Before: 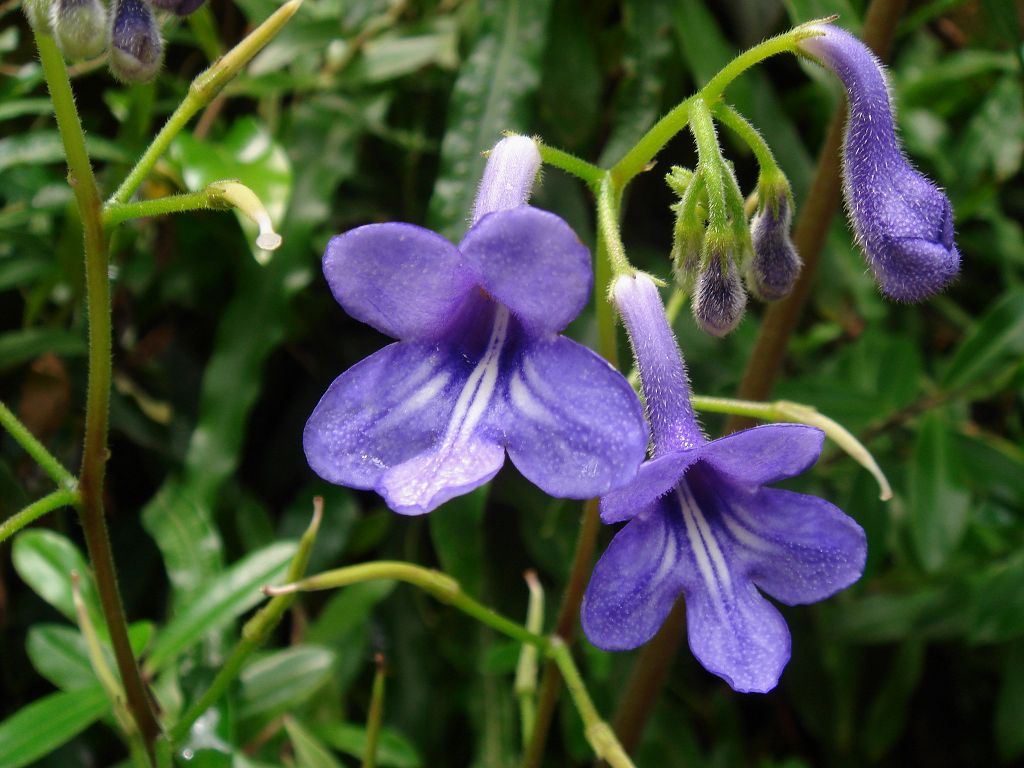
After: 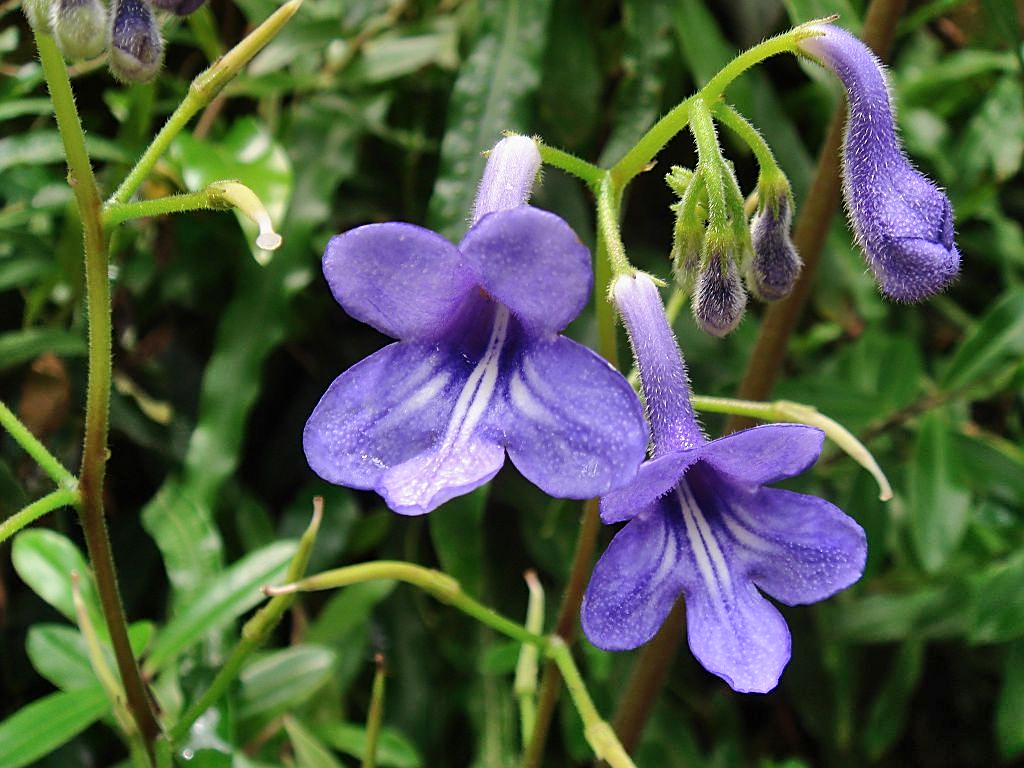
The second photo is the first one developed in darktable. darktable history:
shadows and highlights: shadows 60, soften with gaussian
sharpen: on, module defaults
